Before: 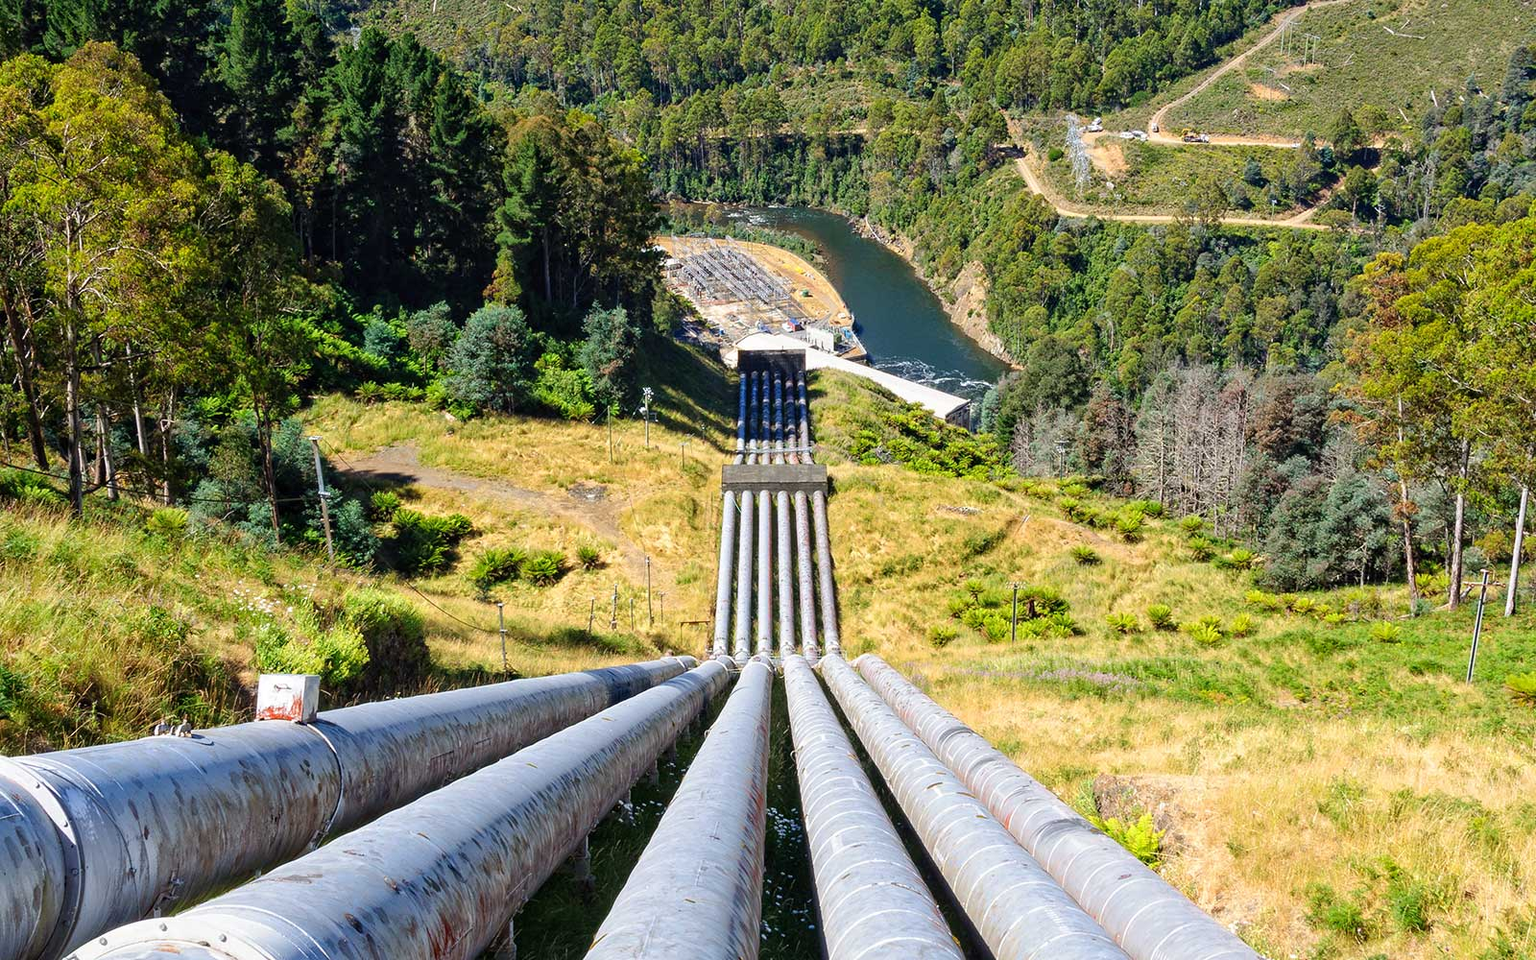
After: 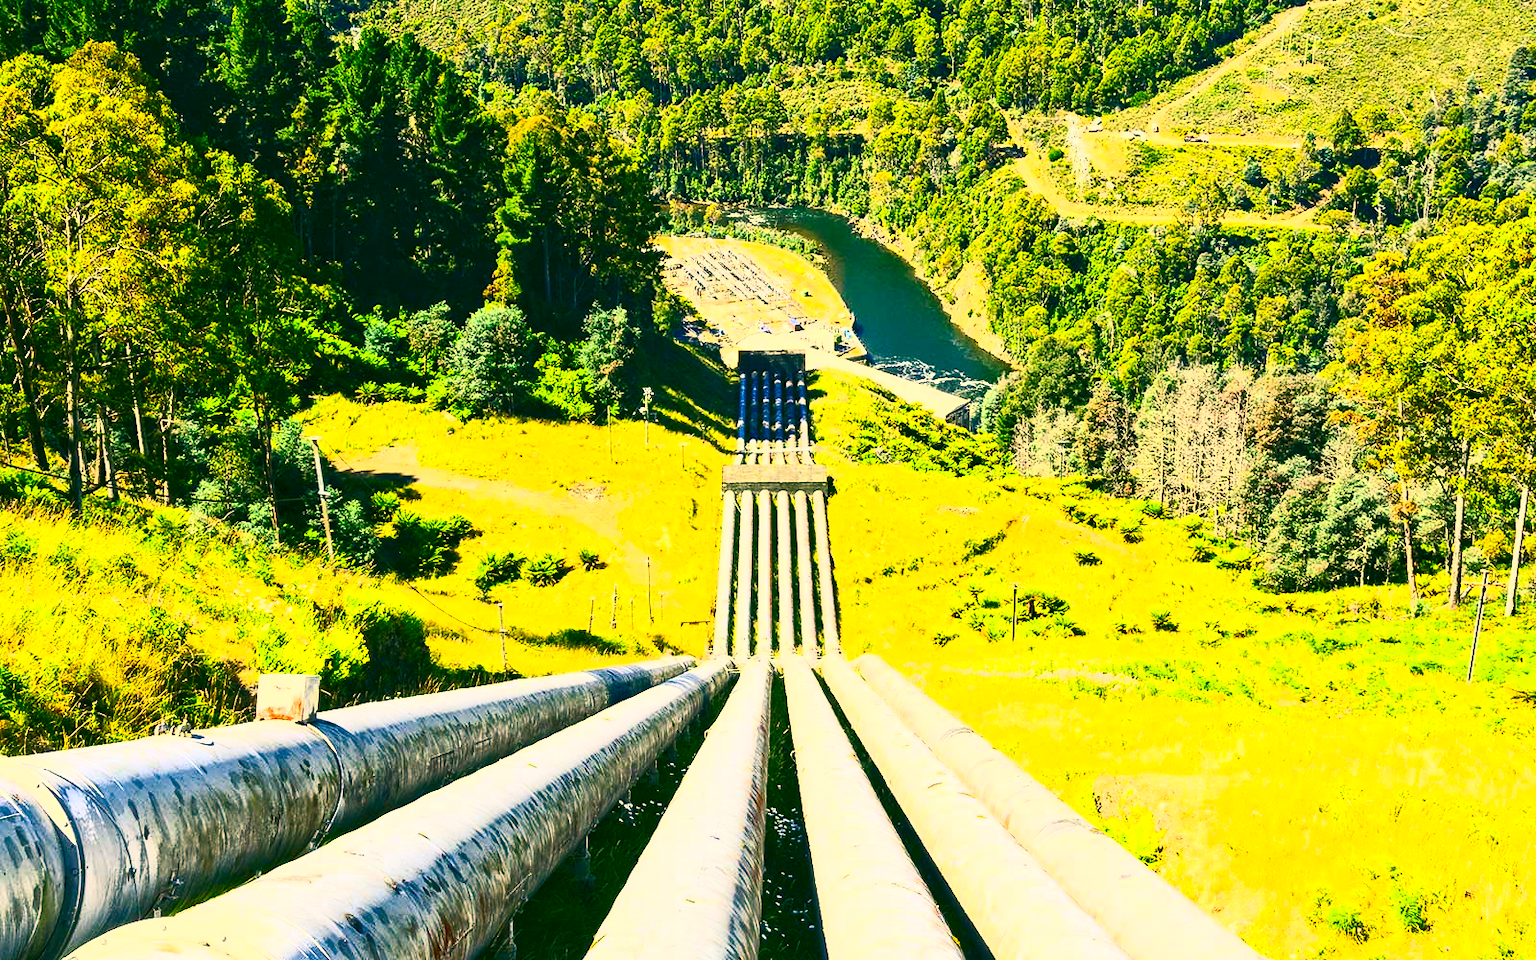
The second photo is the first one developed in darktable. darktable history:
contrast brightness saturation: contrast 0.83, brightness 0.59, saturation 0.59
color correction: highlights a* 5.62, highlights b* 33.57, shadows a* -25.86, shadows b* 4.02
tone equalizer: on, module defaults
